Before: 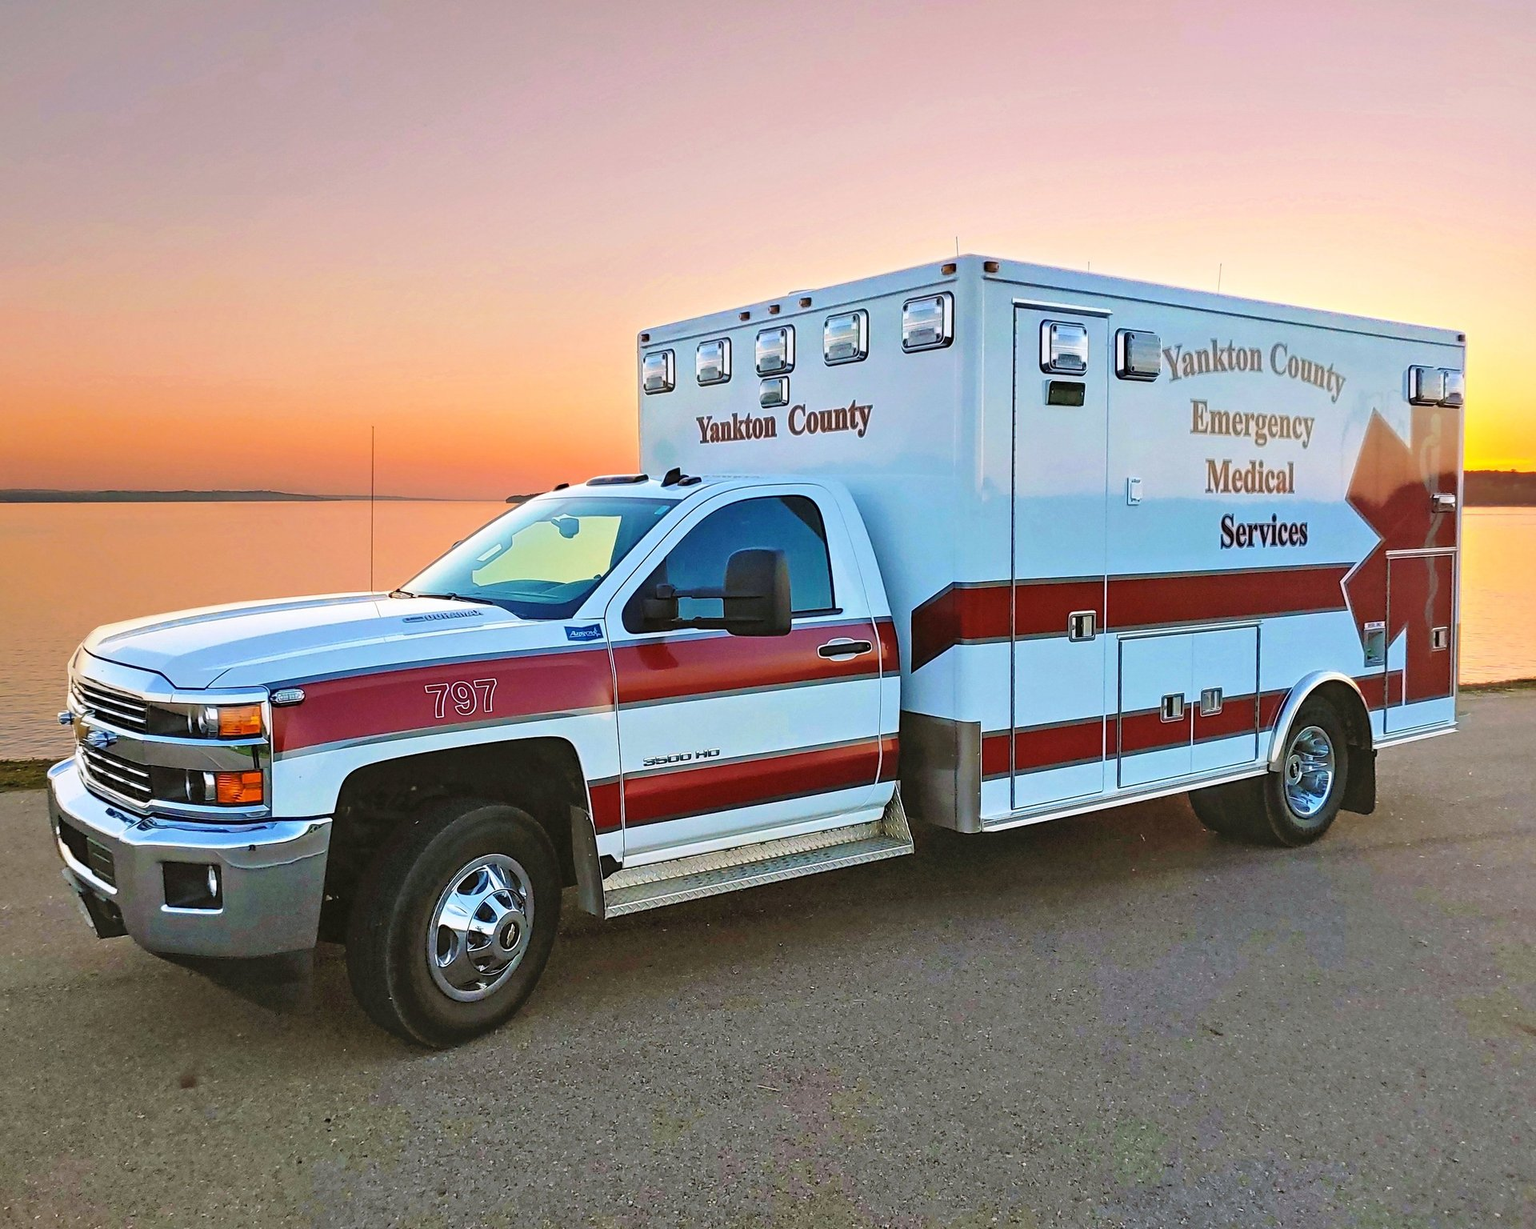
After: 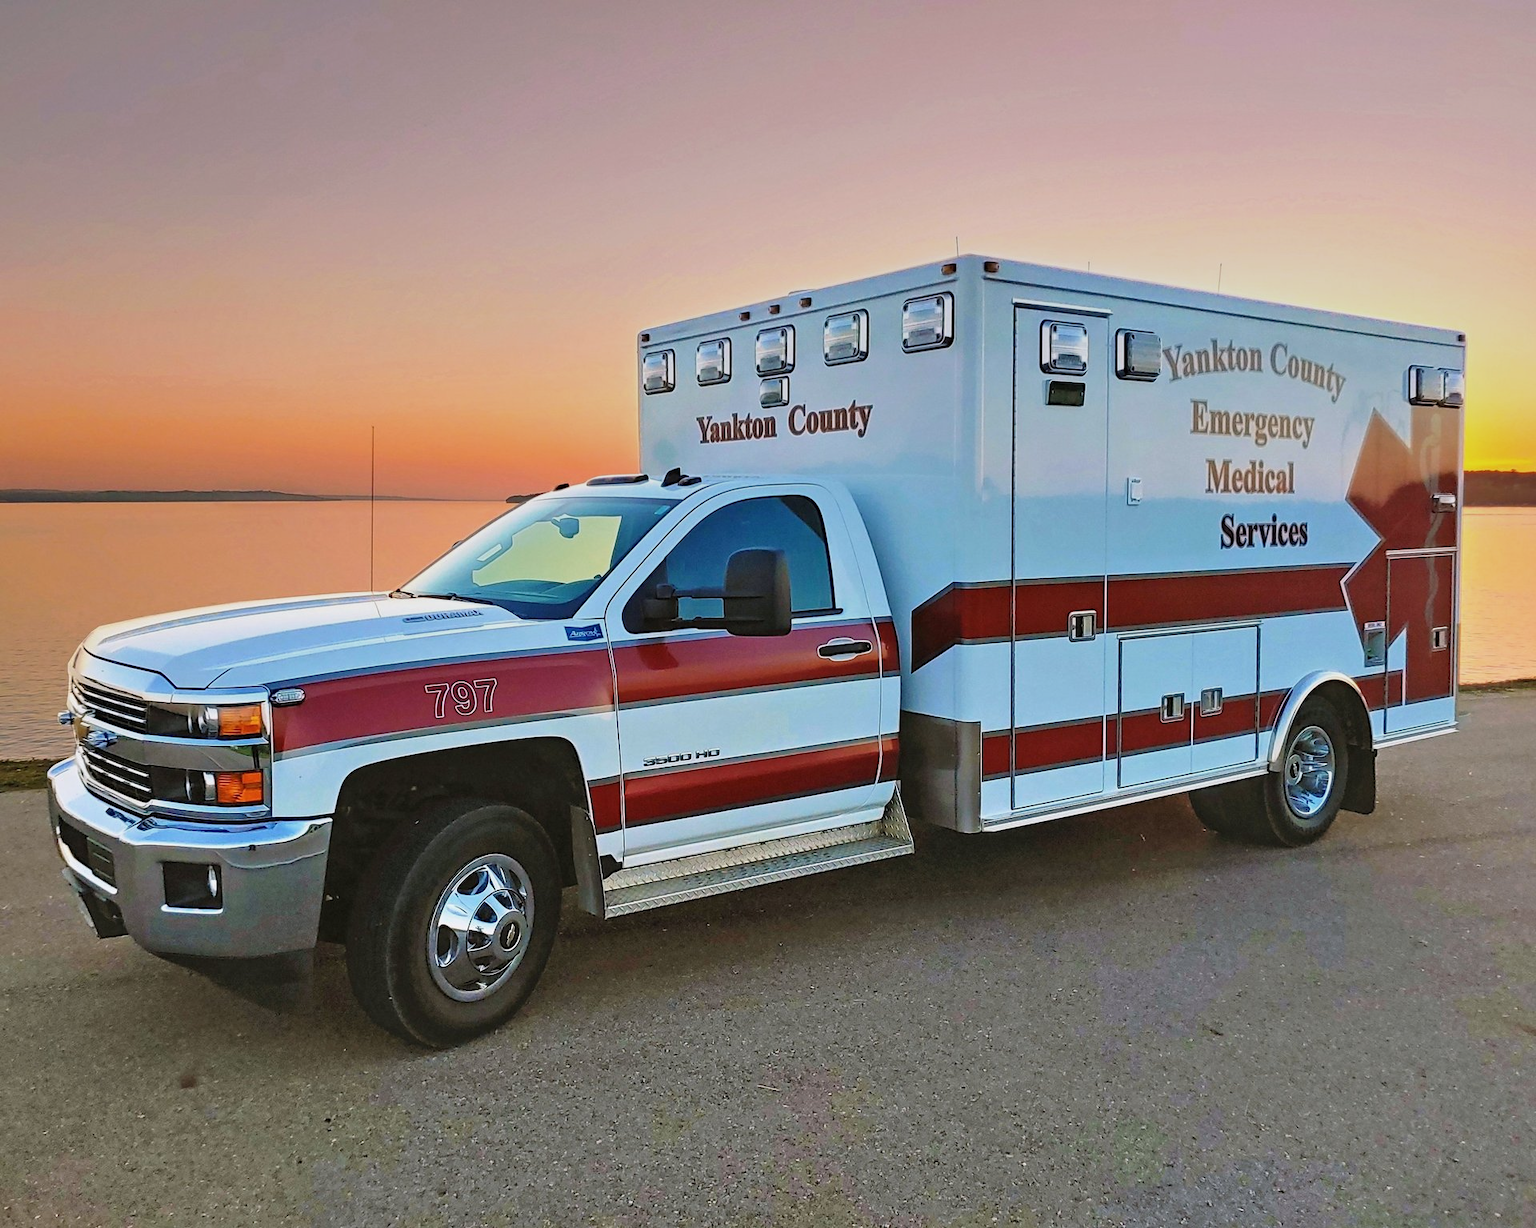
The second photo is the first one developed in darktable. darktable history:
graduated density: on, module defaults
color zones: curves: ch0 [(0.25, 0.5) (0.428, 0.473) (0.75, 0.5)]; ch1 [(0.243, 0.479) (0.398, 0.452) (0.75, 0.5)]
white balance: emerald 1
